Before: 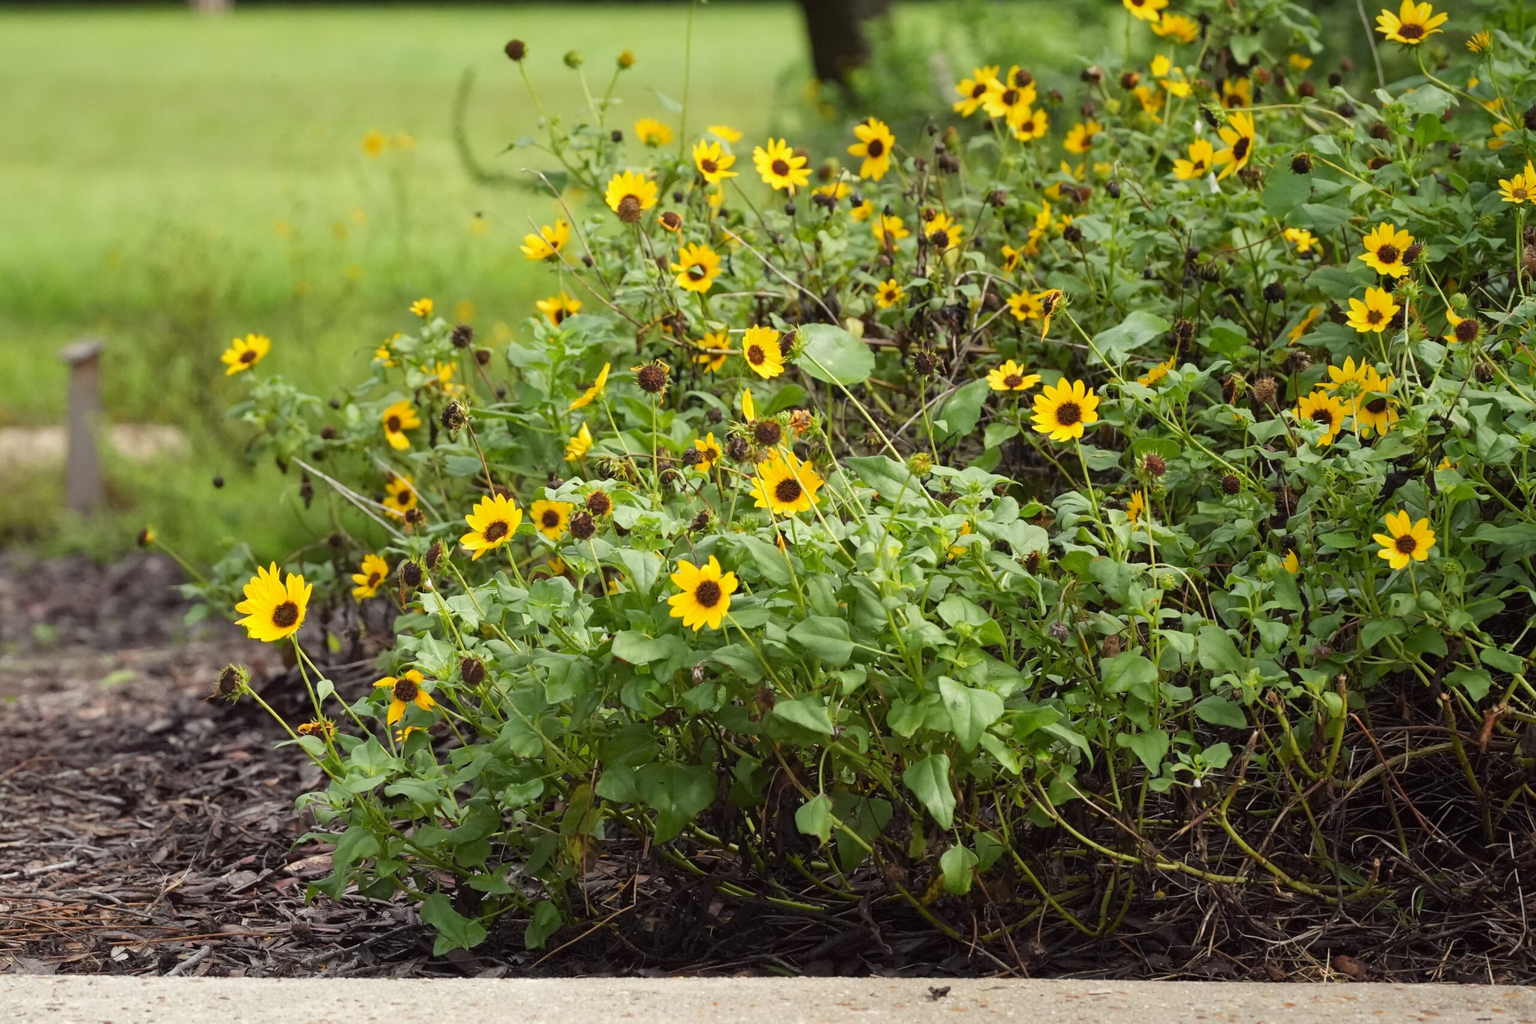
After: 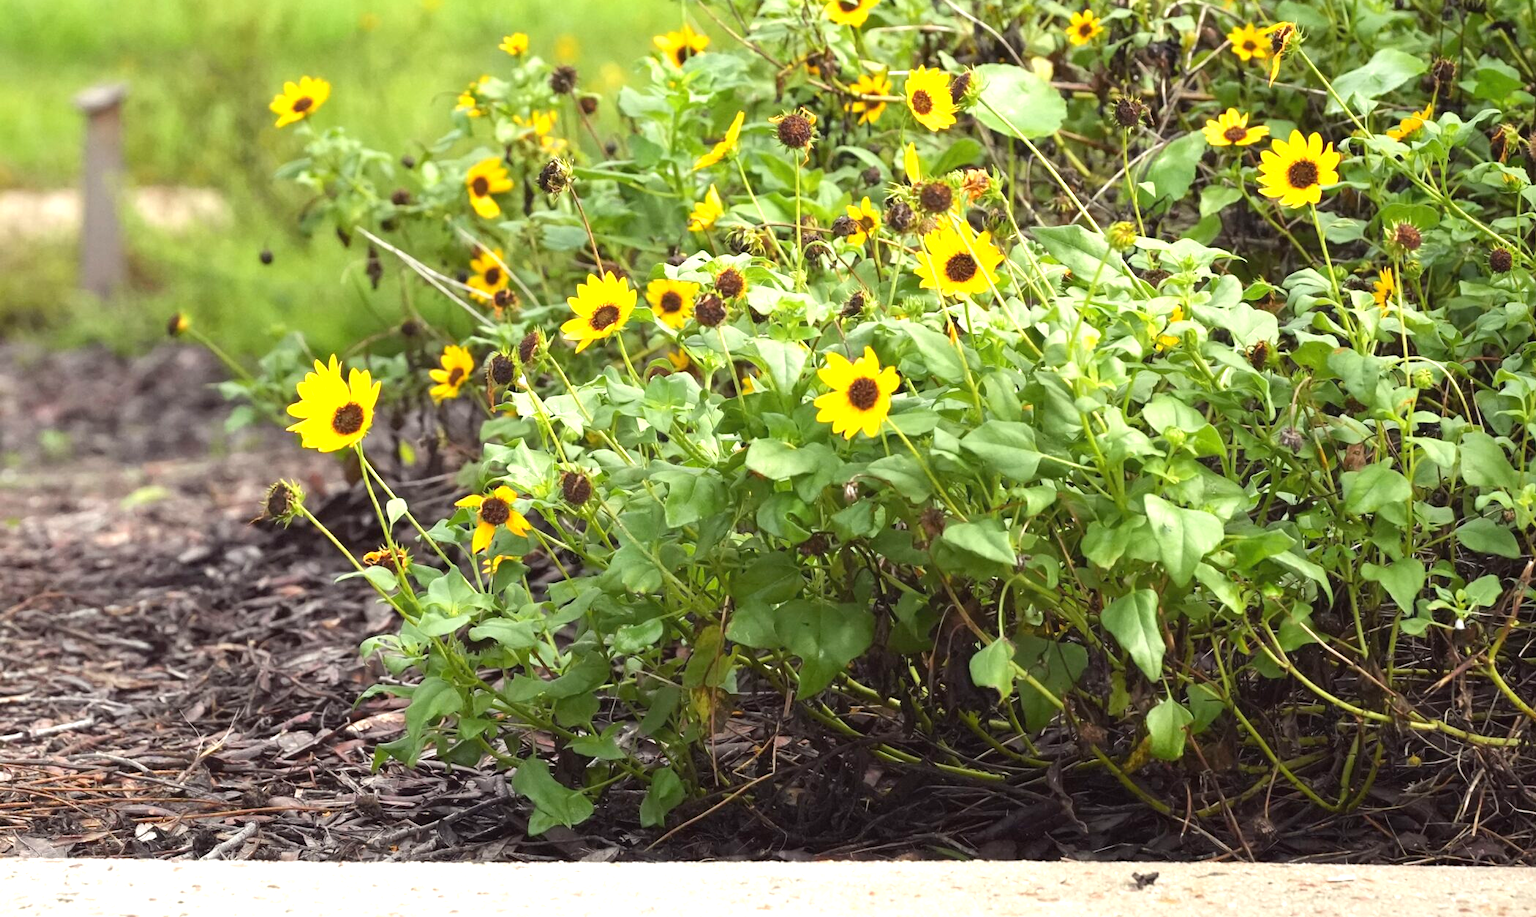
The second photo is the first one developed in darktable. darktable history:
crop: top 26.531%, right 17.959%
exposure: black level correction 0, exposure 0.9 EV, compensate highlight preservation false
local contrast: mode bilateral grid, contrast 100, coarseness 100, detail 91%, midtone range 0.2
